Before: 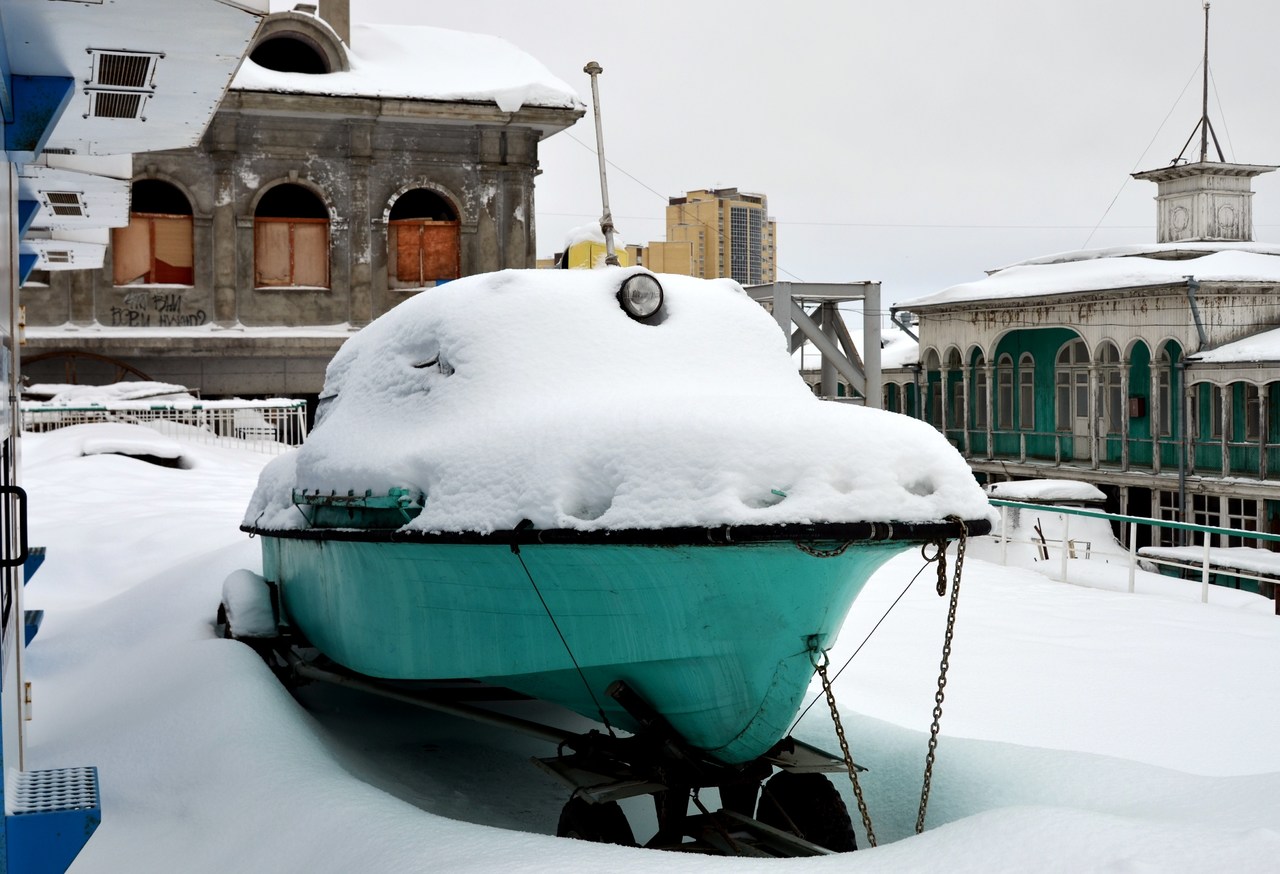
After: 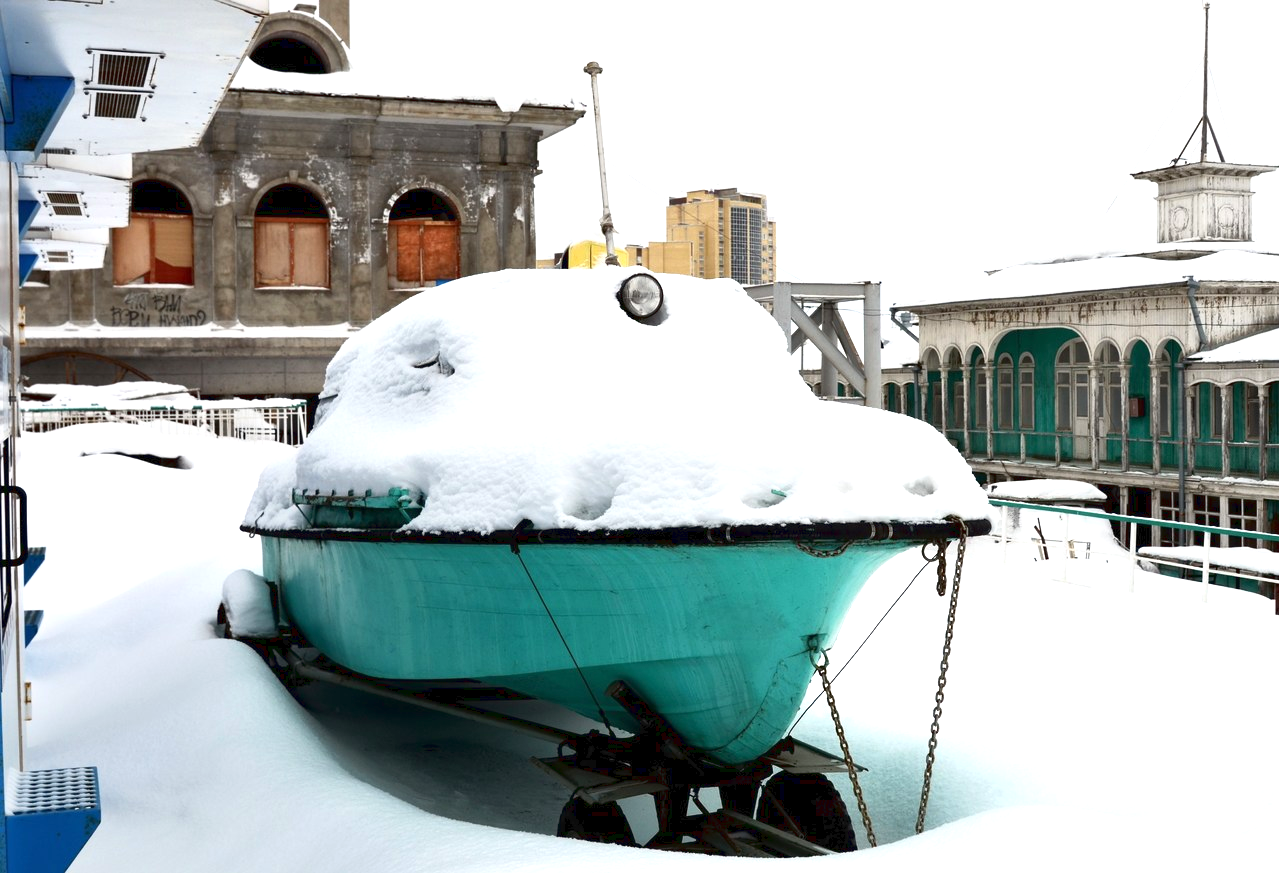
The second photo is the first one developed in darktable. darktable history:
exposure: exposure 0.691 EV, compensate exposure bias true, compensate highlight preservation false
tone curve: curves: ch0 [(0, 0.024) (0.119, 0.146) (0.474, 0.464) (0.718, 0.721) (0.817, 0.839) (1, 0.998)]; ch1 [(0, 0) (0.377, 0.416) (0.439, 0.451) (0.477, 0.477) (0.501, 0.503) (0.538, 0.544) (0.58, 0.602) (0.664, 0.676) (0.783, 0.804) (1, 1)]; ch2 [(0, 0) (0.38, 0.405) (0.463, 0.456) (0.498, 0.497) (0.524, 0.535) (0.578, 0.576) (0.648, 0.665) (1, 1)]
